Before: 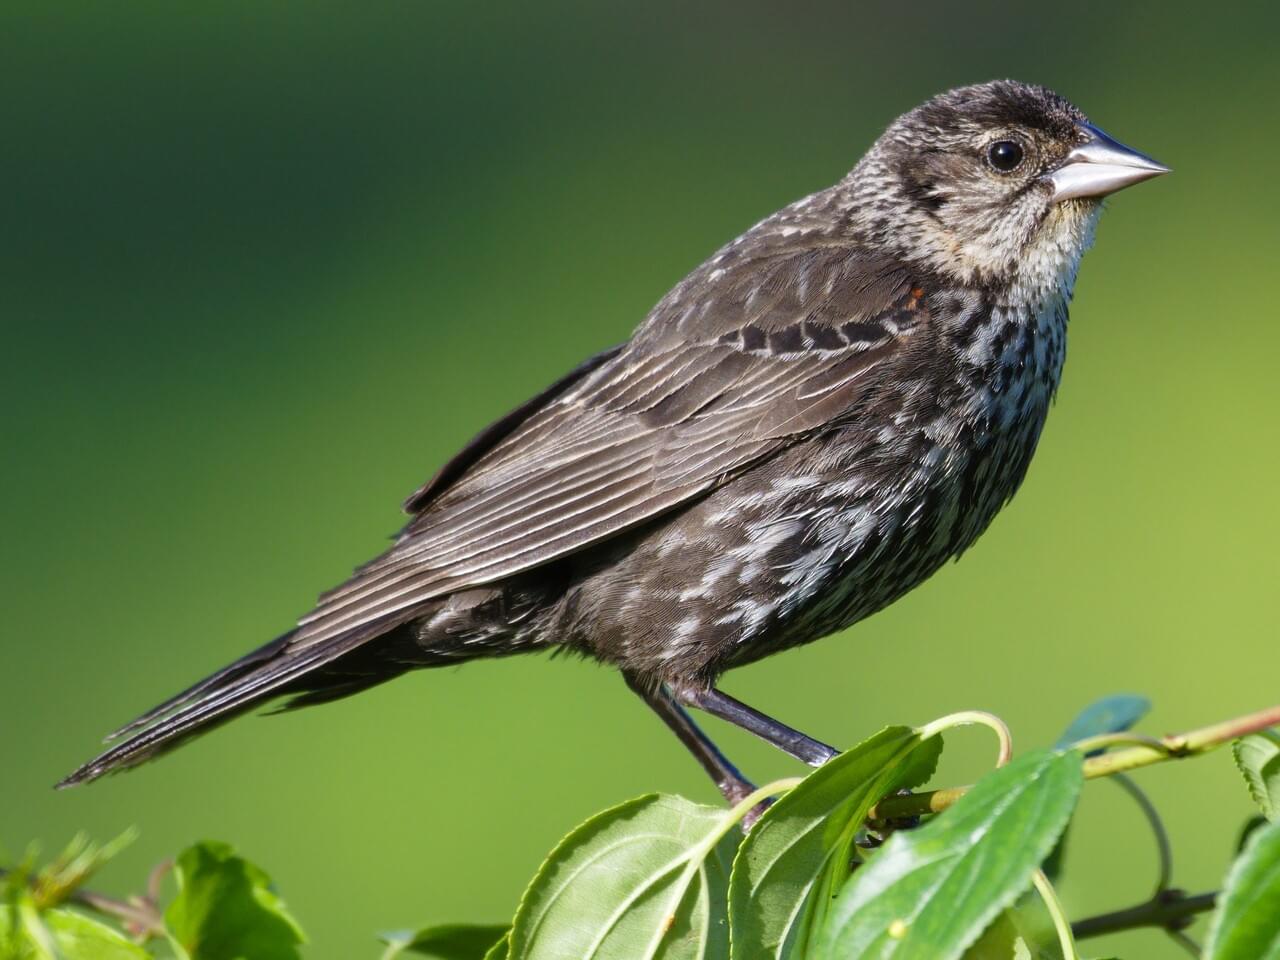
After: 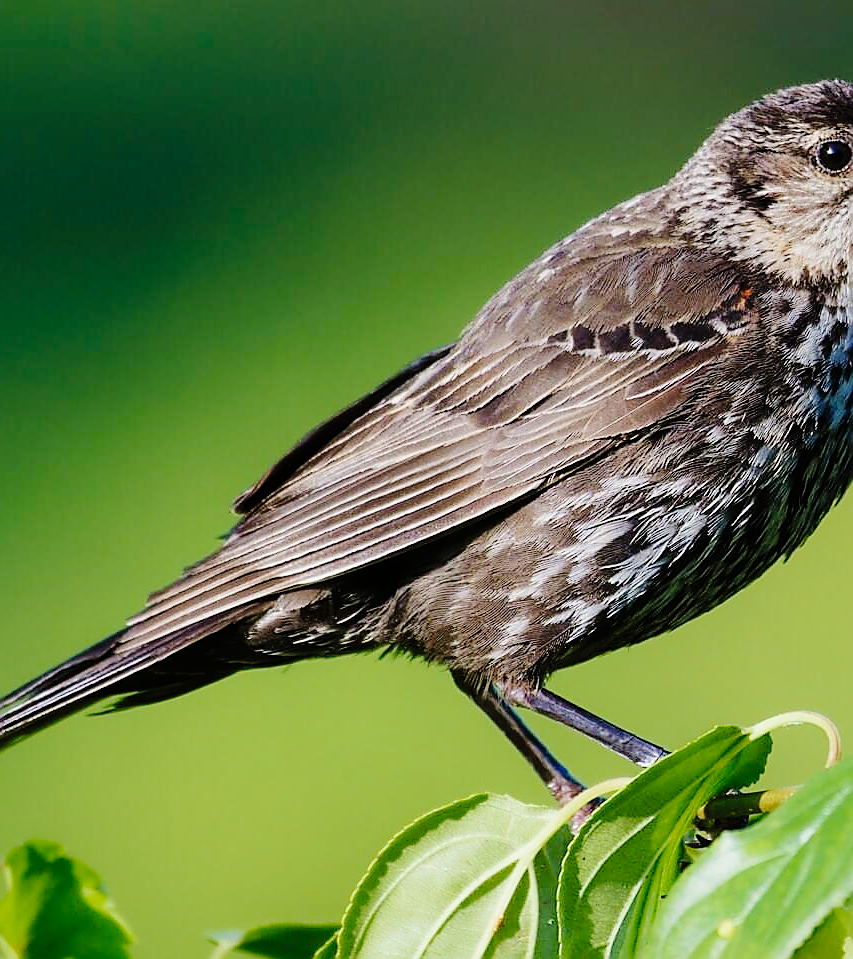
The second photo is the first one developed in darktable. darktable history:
exposure: black level correction 0, exposure 0 EV, compensate highlight preservation false
tone curve: curves: ch0 [(0, 0) (0.003, 0.002) (0.011, 0.006) (0.025, 0.012) (0.044, 0.021) (0.069, 0.027) (0.1, 0.035) (0.136, 0.06) (0.177, 0.108) (0.224, 0.173) (0.277, 0.26) (0.335, 0.353) (0.399, 0.453) (0.468, 0.555) (0.543, 0.641) (0.623, 0.724) (0.709, 0.792) (0.801, 0.857) (0.898, 0.918) (1, 1)], preserve colors none
crop and rotate: left 13.436%, right 19.902%
velvia: on, module defaults
filmic rgb: black relative exposure -16 EV, white relative exposure 4.03 EV, threshold 6 EV, target black luminance 0%, hardness 7.66, latitude 73.12%, contrast 0.899, highlights saturation mix 10.14%, shadows ↔ highlights balance -0.372%, enable highlight reconstruction true
shadows and highlights: on, module defaults
sharpen: radius 1.396, amount 1.235, threshold 0.768
tone equalizer: -8 EV -0.742 EV, -7 EV -0.719 EV, -6 EV -0.583 EV, -5 EV -0.363 EV, -3 EV 0.39 EV, -2 EV 0.6 EV, -1 EV 0.676 EV, +0 EV 0.722 EV, smoothing diameter 2.14%, edges refinement/feathering 22.98, mask exposure compensation -1.57 EV, filter diffusion 5
